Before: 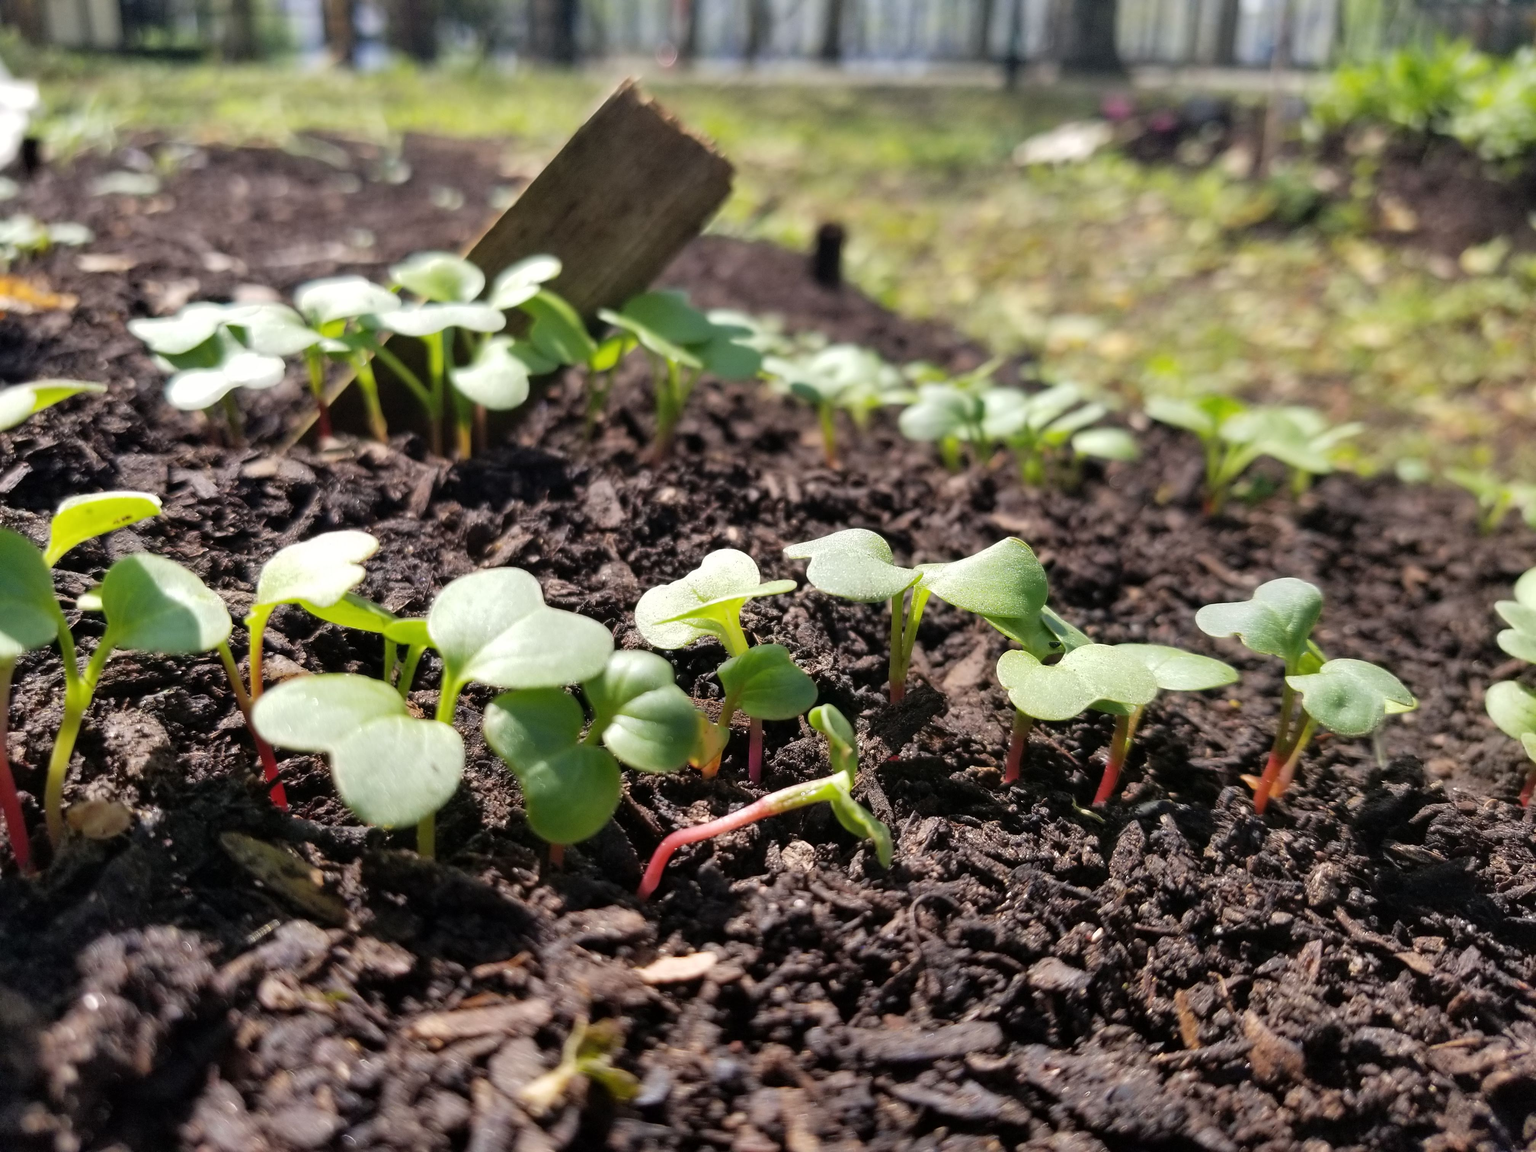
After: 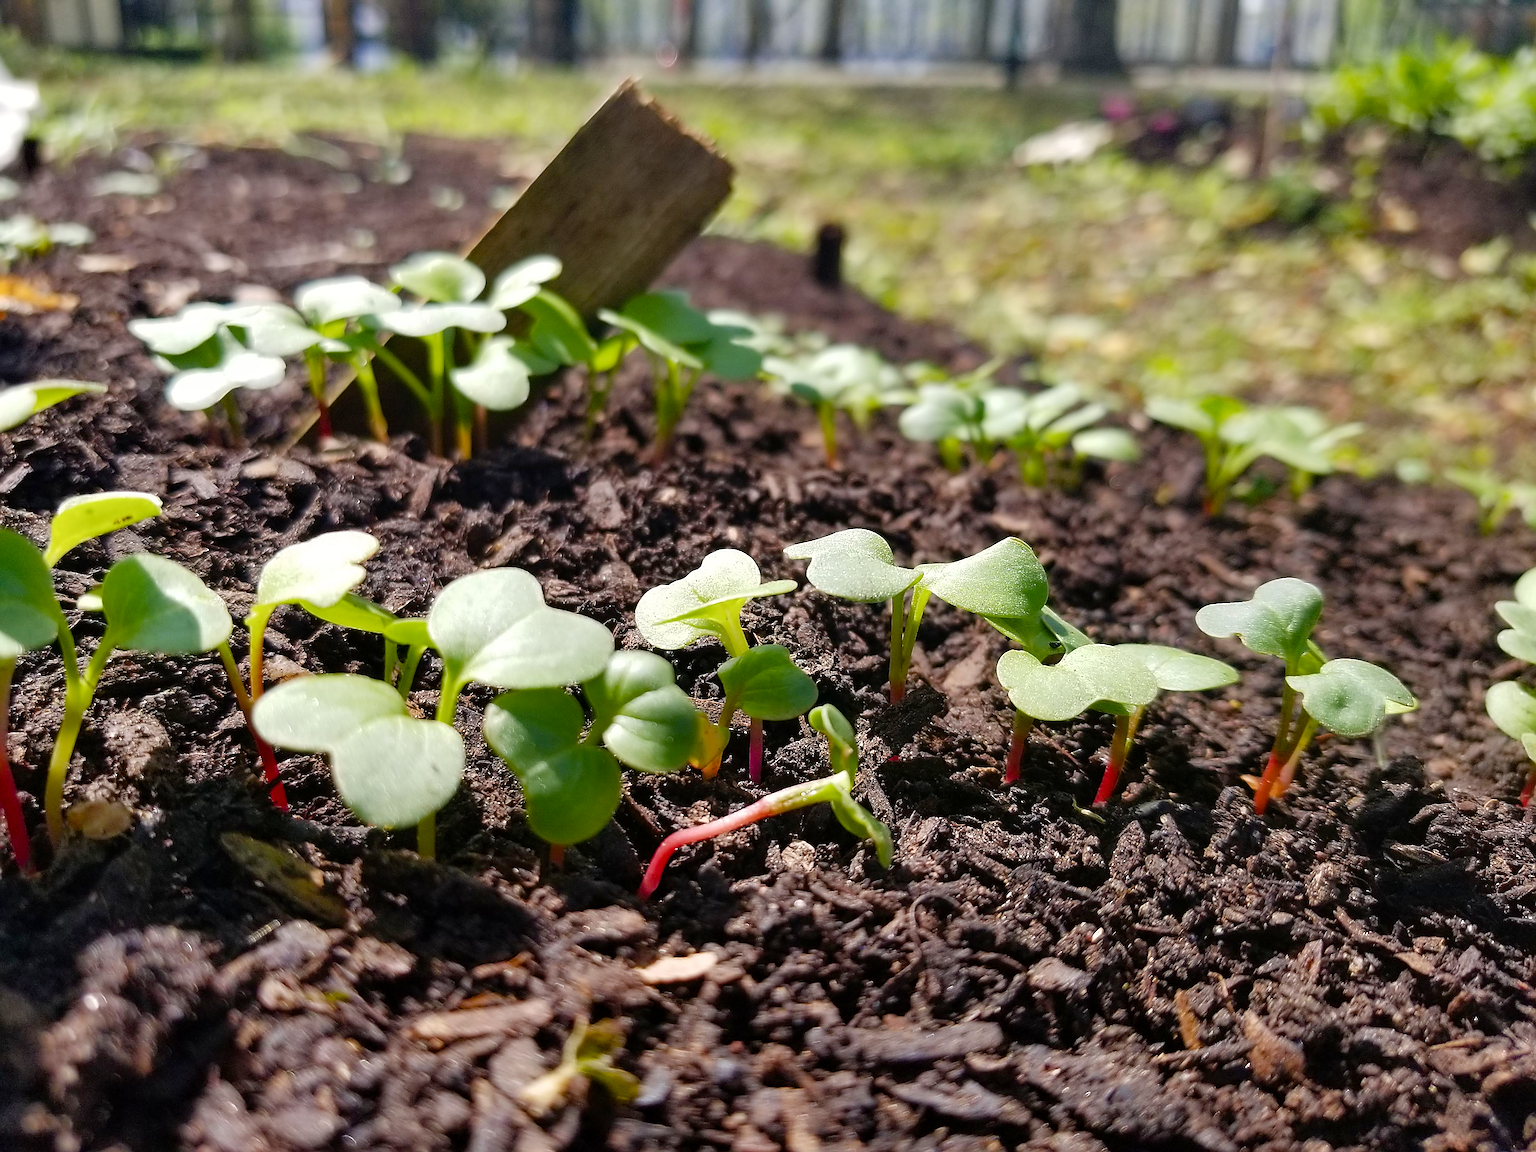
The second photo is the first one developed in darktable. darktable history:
color balance rgb: perceptual saturation grading › global saturation 20%, perceptual saturation grading › highlights -25%, perceptual saturation grading › shadows 50%
sharpen: radius 1.685, amount 1.294
